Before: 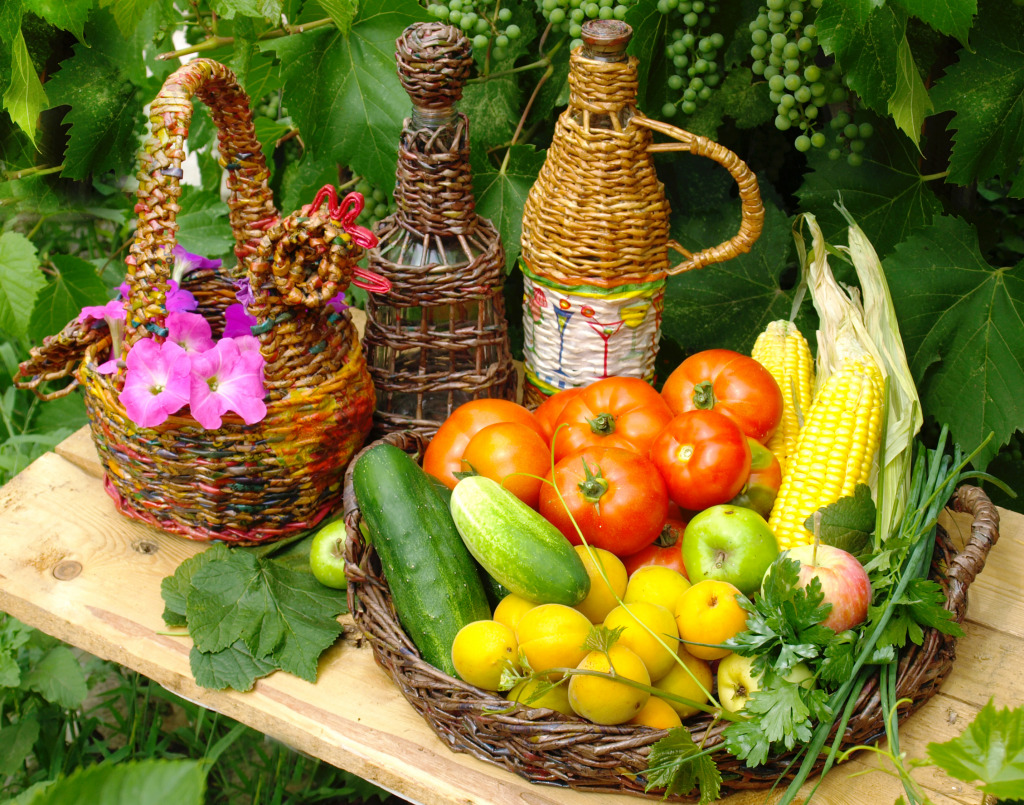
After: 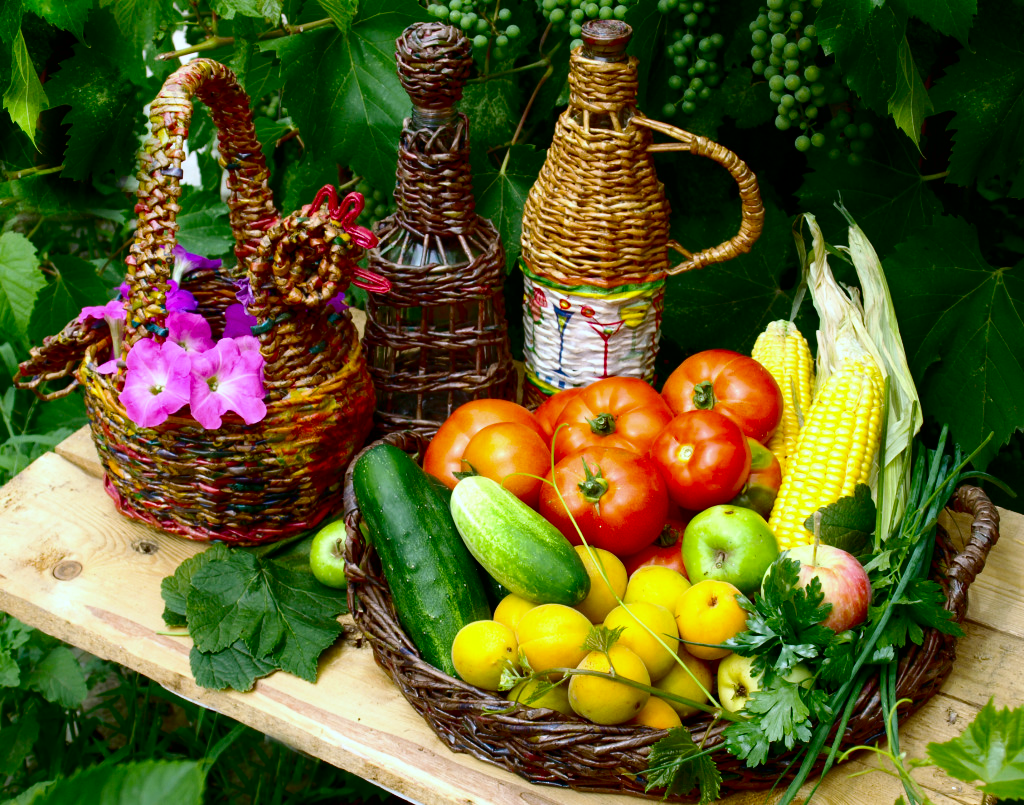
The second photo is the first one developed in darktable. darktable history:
color calibration: x 0.37, y 0.382, temperature 4313.32 K
contrast brightness saturation: contrast 0.19, brightness -0.24, saturation 0.11
